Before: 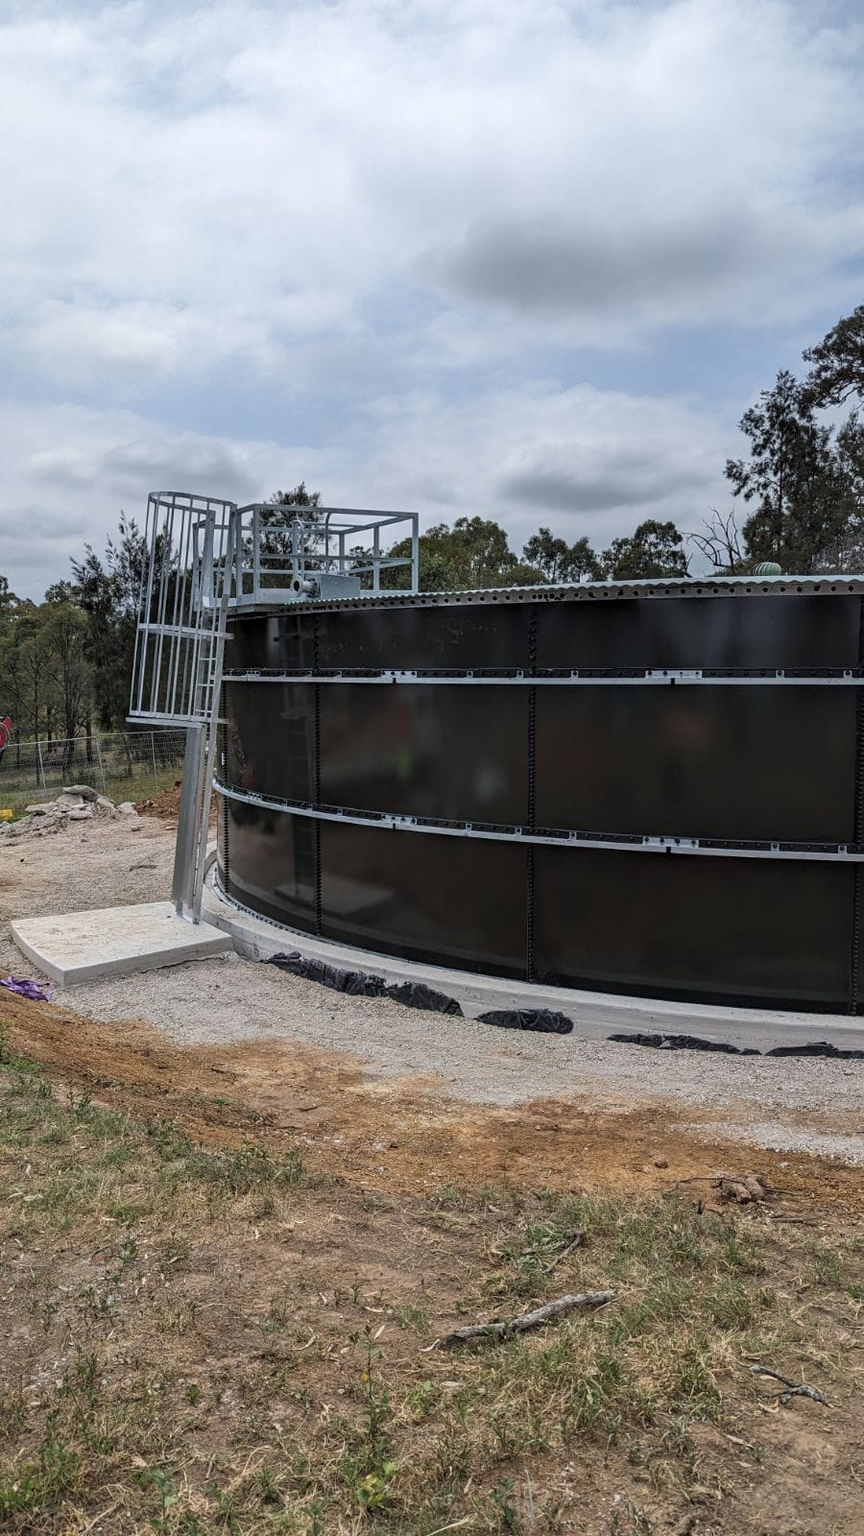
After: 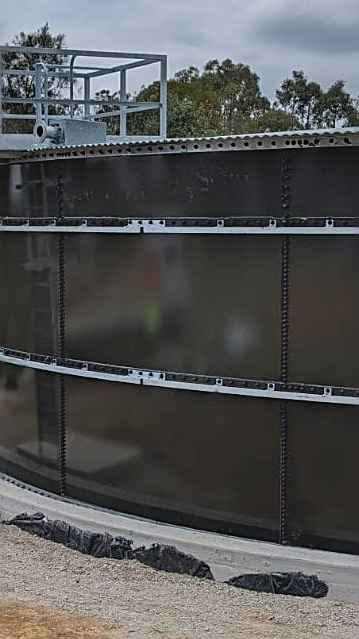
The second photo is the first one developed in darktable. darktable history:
exposure: black level correction 0.001, compensate highlight preservation false
crop: left 30%, top 30%, right 30%, bottom 30%
lowpass: radius 0.1, contrast 0.85, saturation 1.1, unbound 0
sharpen: on, module defaults
shadows and highlights: soften with gaussian
